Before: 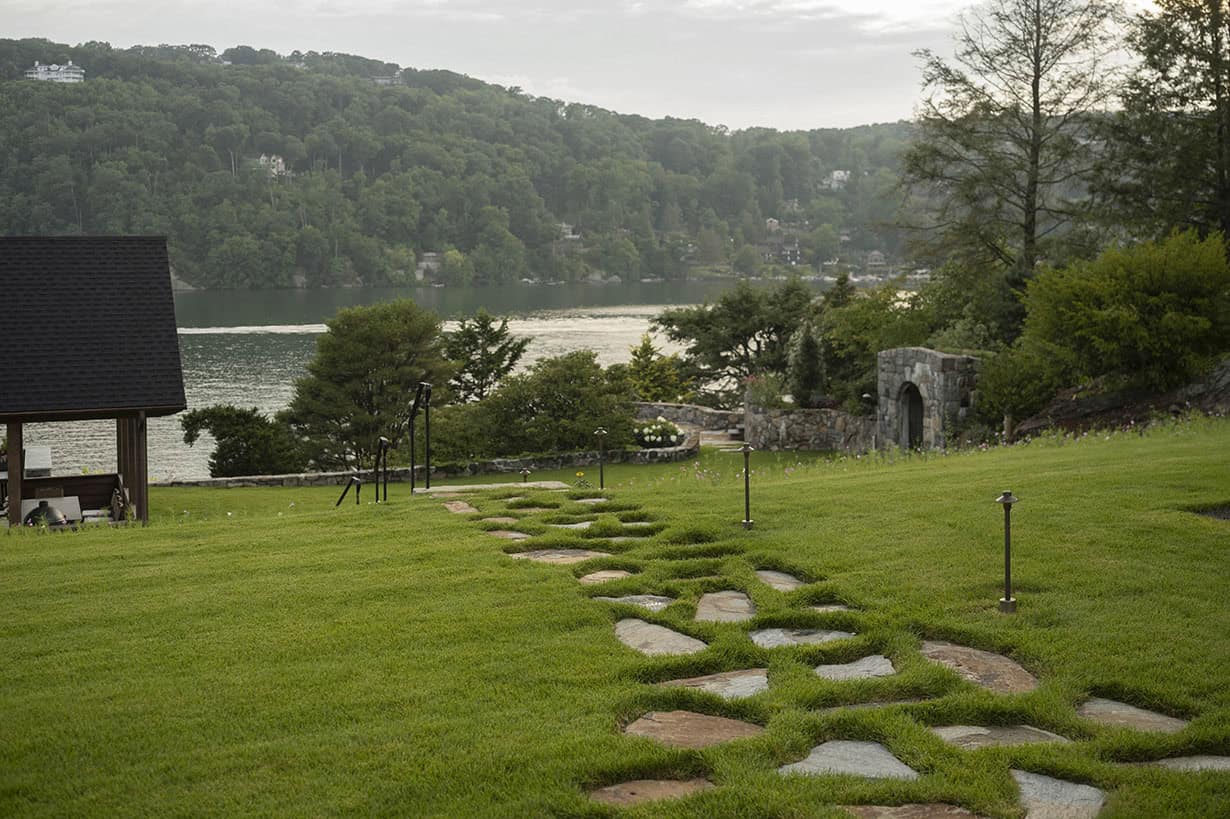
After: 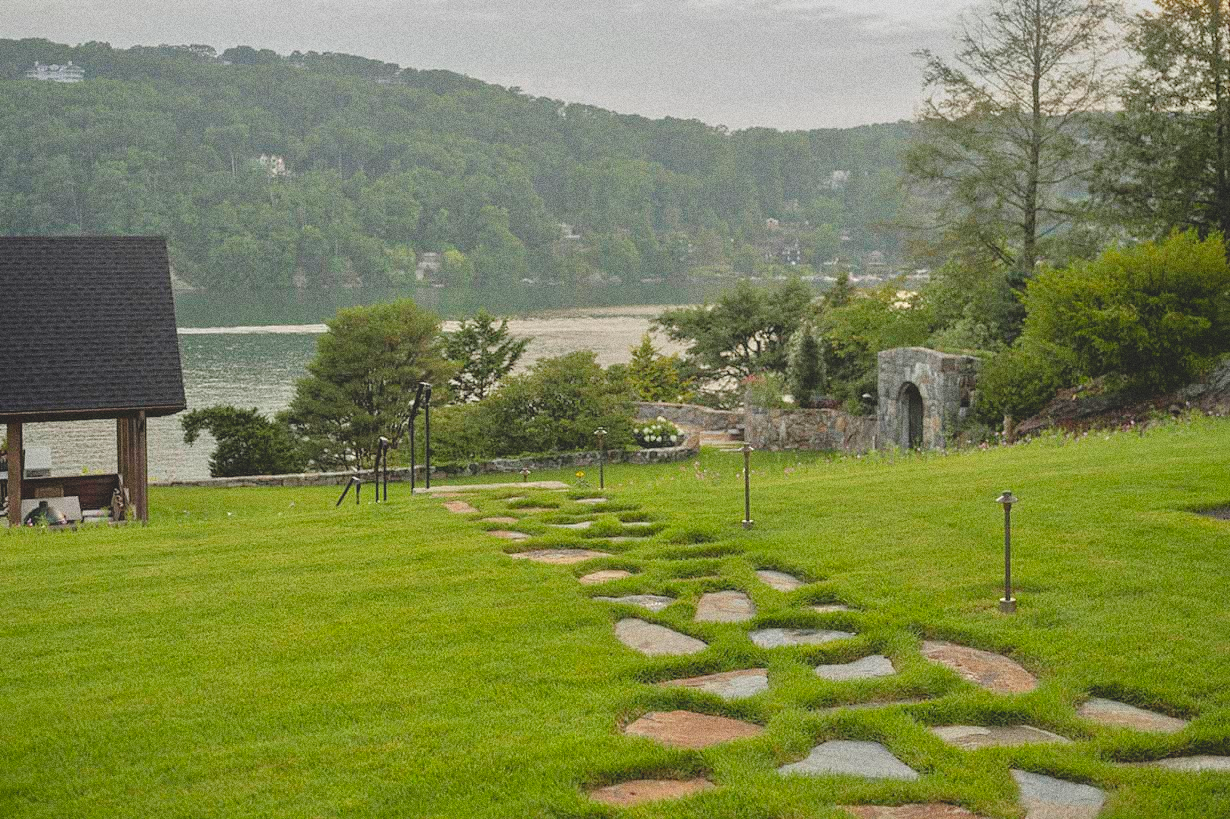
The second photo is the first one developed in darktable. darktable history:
contrast brightness saturation: contrast -0.28
tone equalizer: -7 EV 0.15 EV, -6 EV 0.6 EV, -5 EV 1.15 EV, -4 EV 1.33 EV, -3 EV 1.15 EV, -2 EV 0.6 EV, -1 EV 0.15 EV, mask exposure compensation -0.5 EV
grain: coarseness 0.09 ISO, strength 40%
